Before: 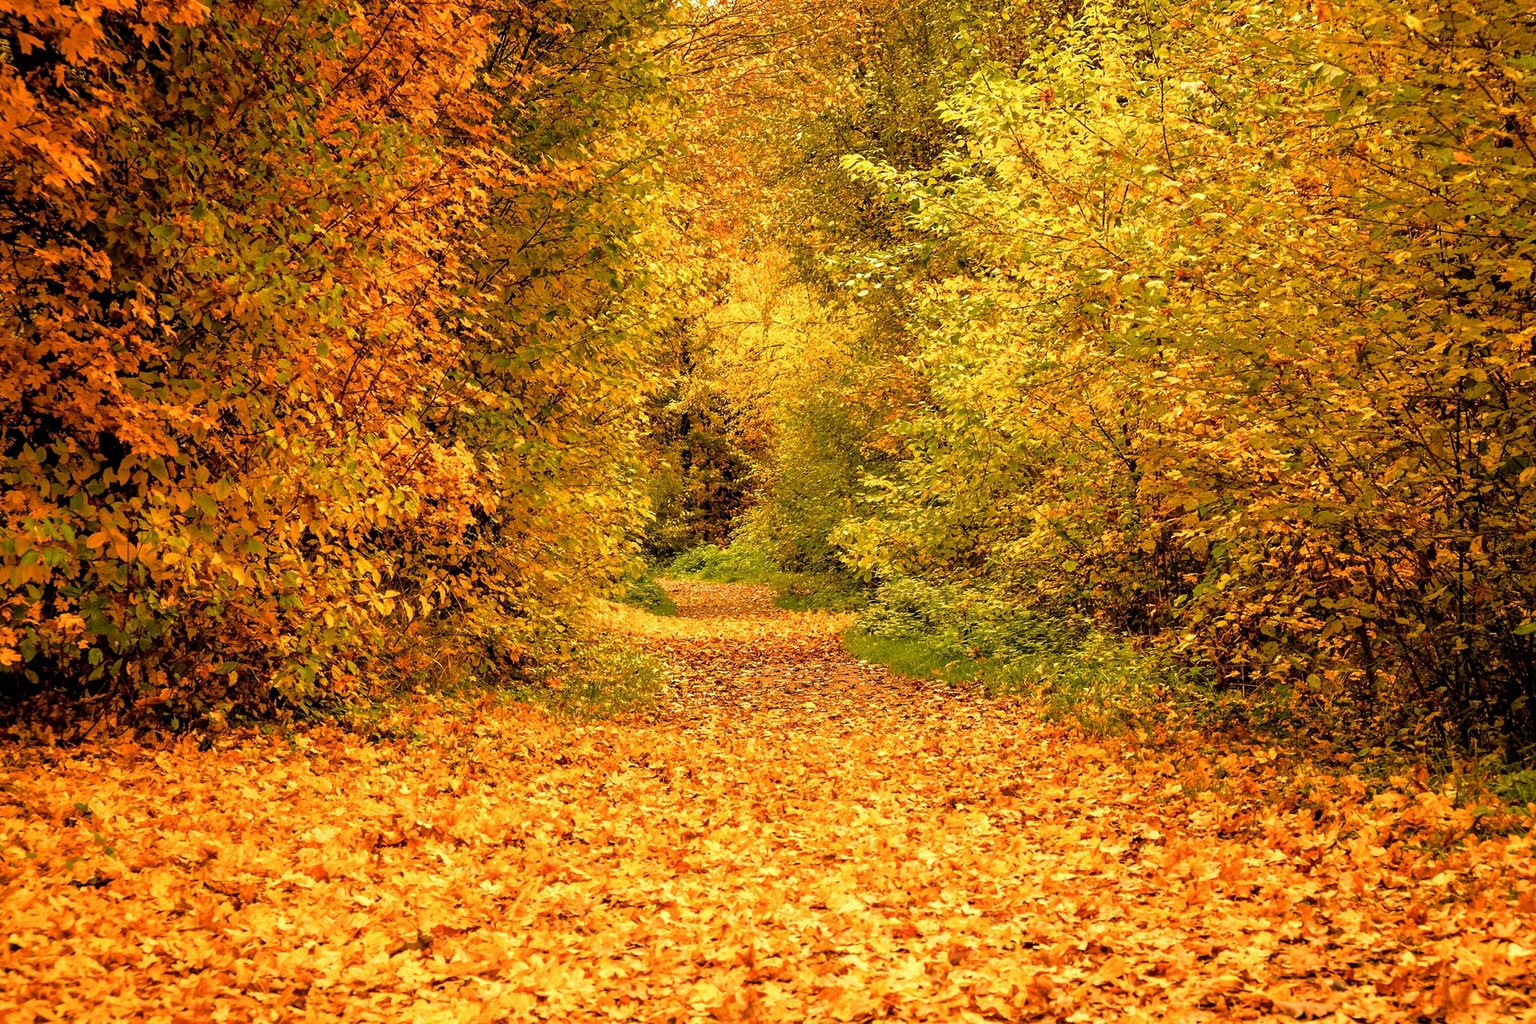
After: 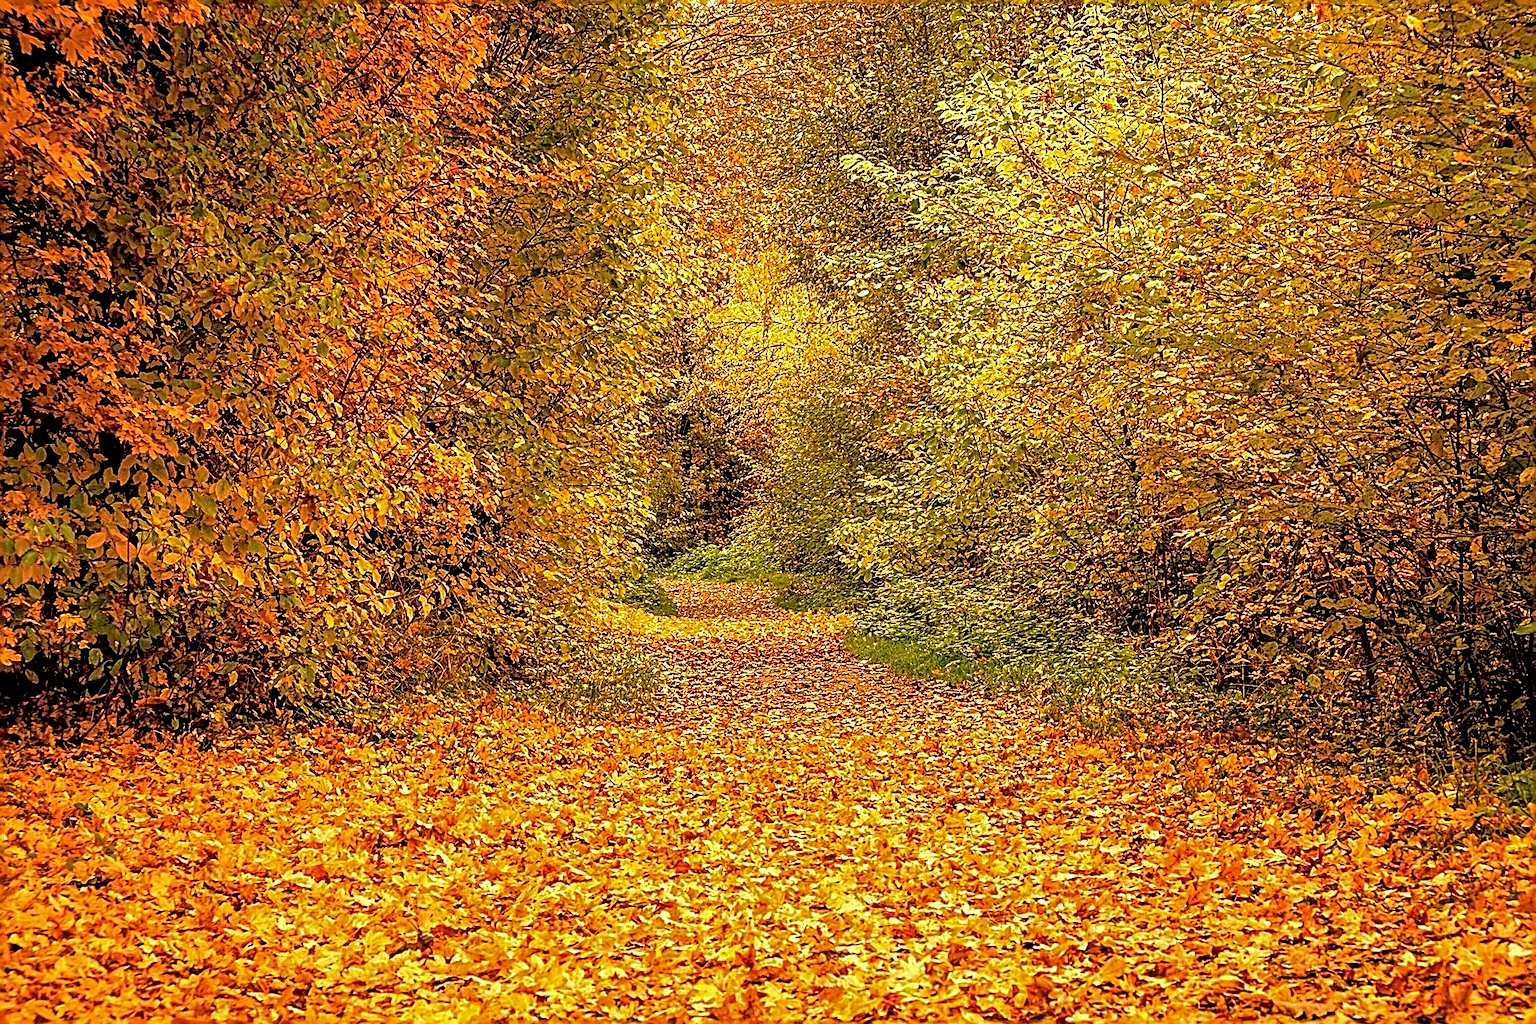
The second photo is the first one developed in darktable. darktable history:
sharpen: amount 1.987
shadows and highlights: on, module defaults
local contrast: detail 142%
